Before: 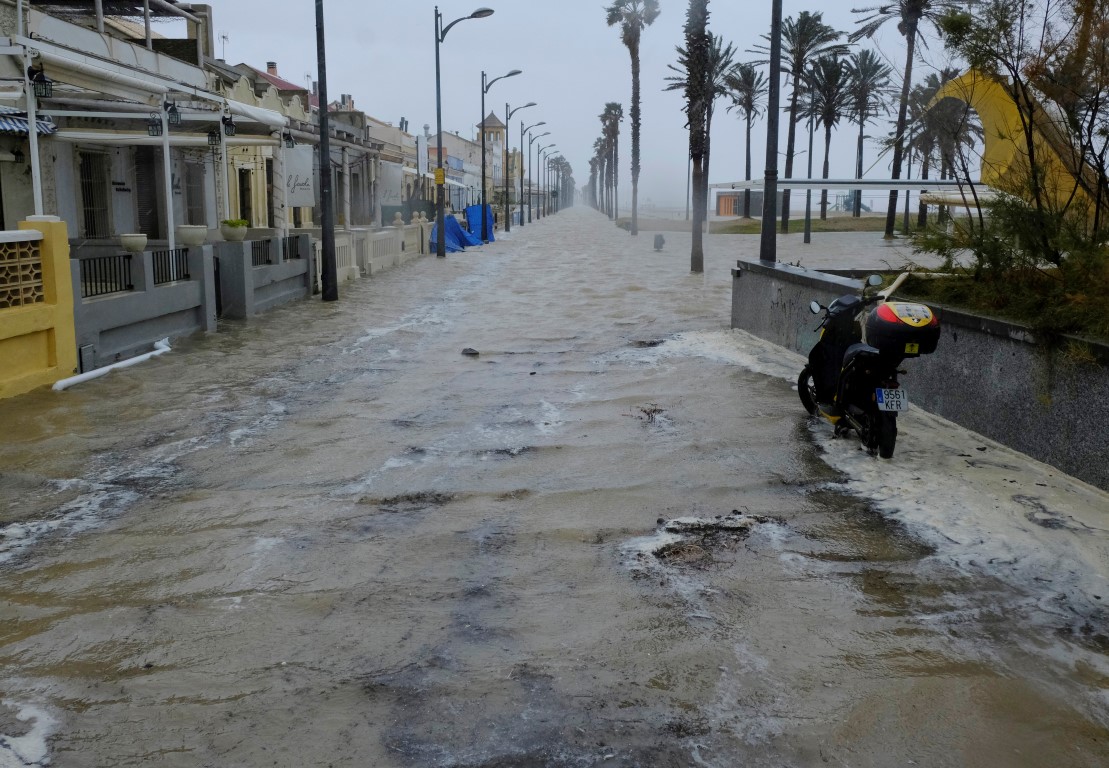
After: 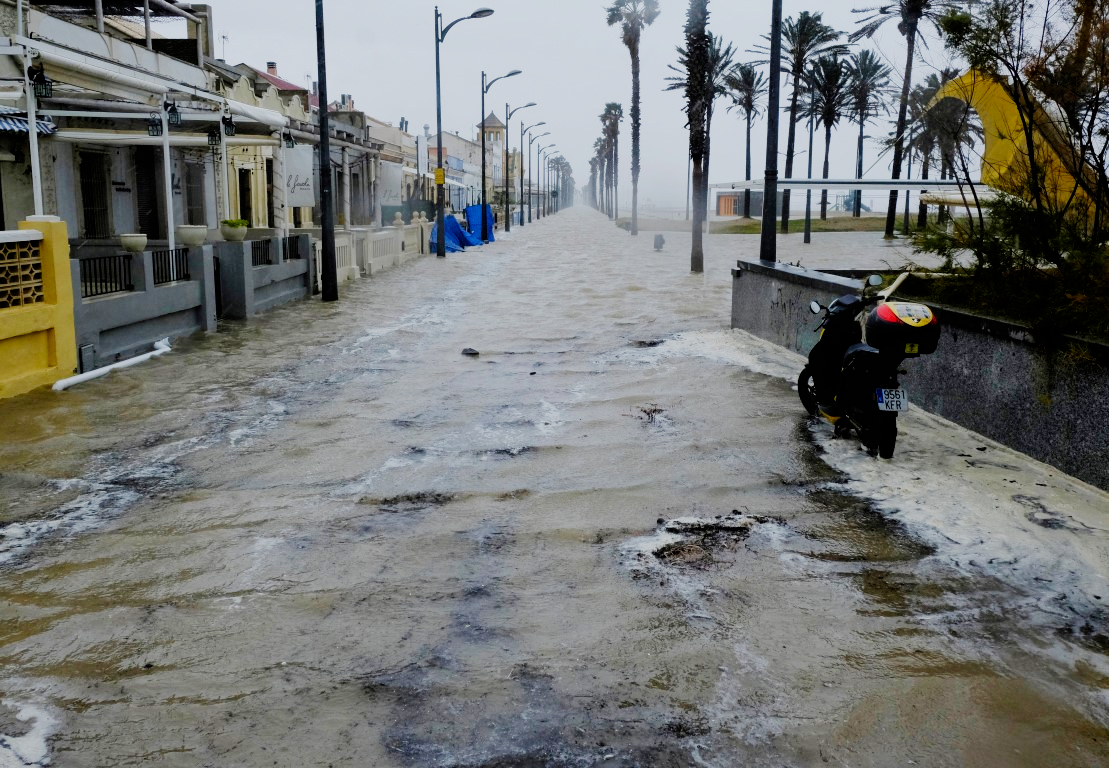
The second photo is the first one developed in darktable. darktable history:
exposure: exposure 0.379 EV, compensate highlight preservation false
filmic rgb: black relative exposure -7.5 EV, white relative exposure 5 EV, hardness 3.35, contrast 1.297, preserve chrominance no, color science v3 (2019), use custom middle-gray values true
